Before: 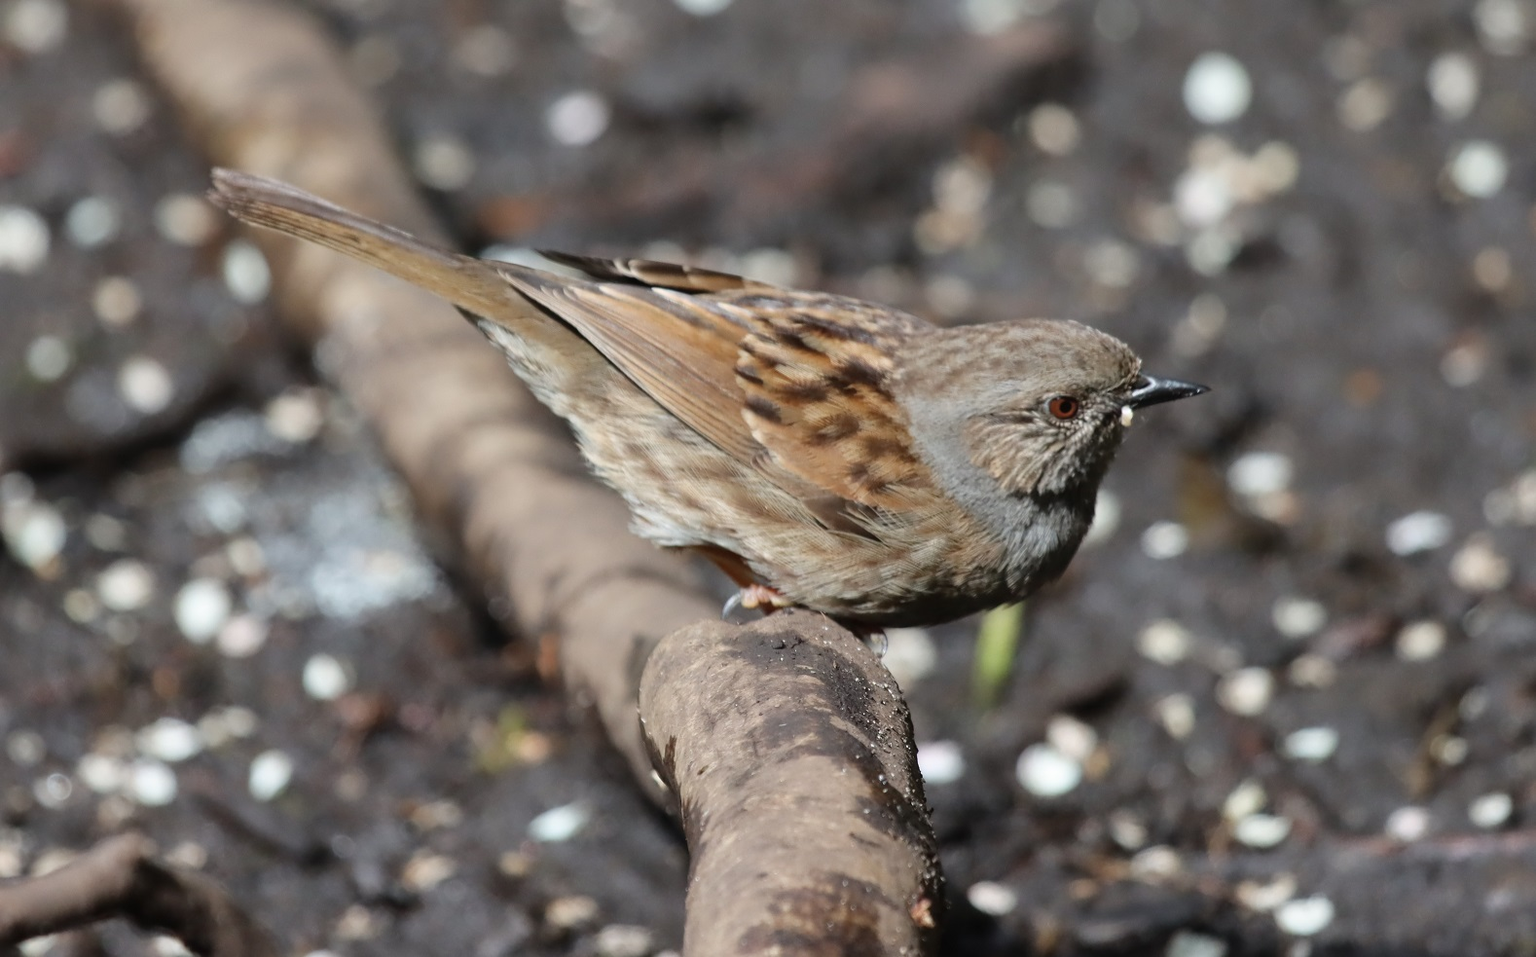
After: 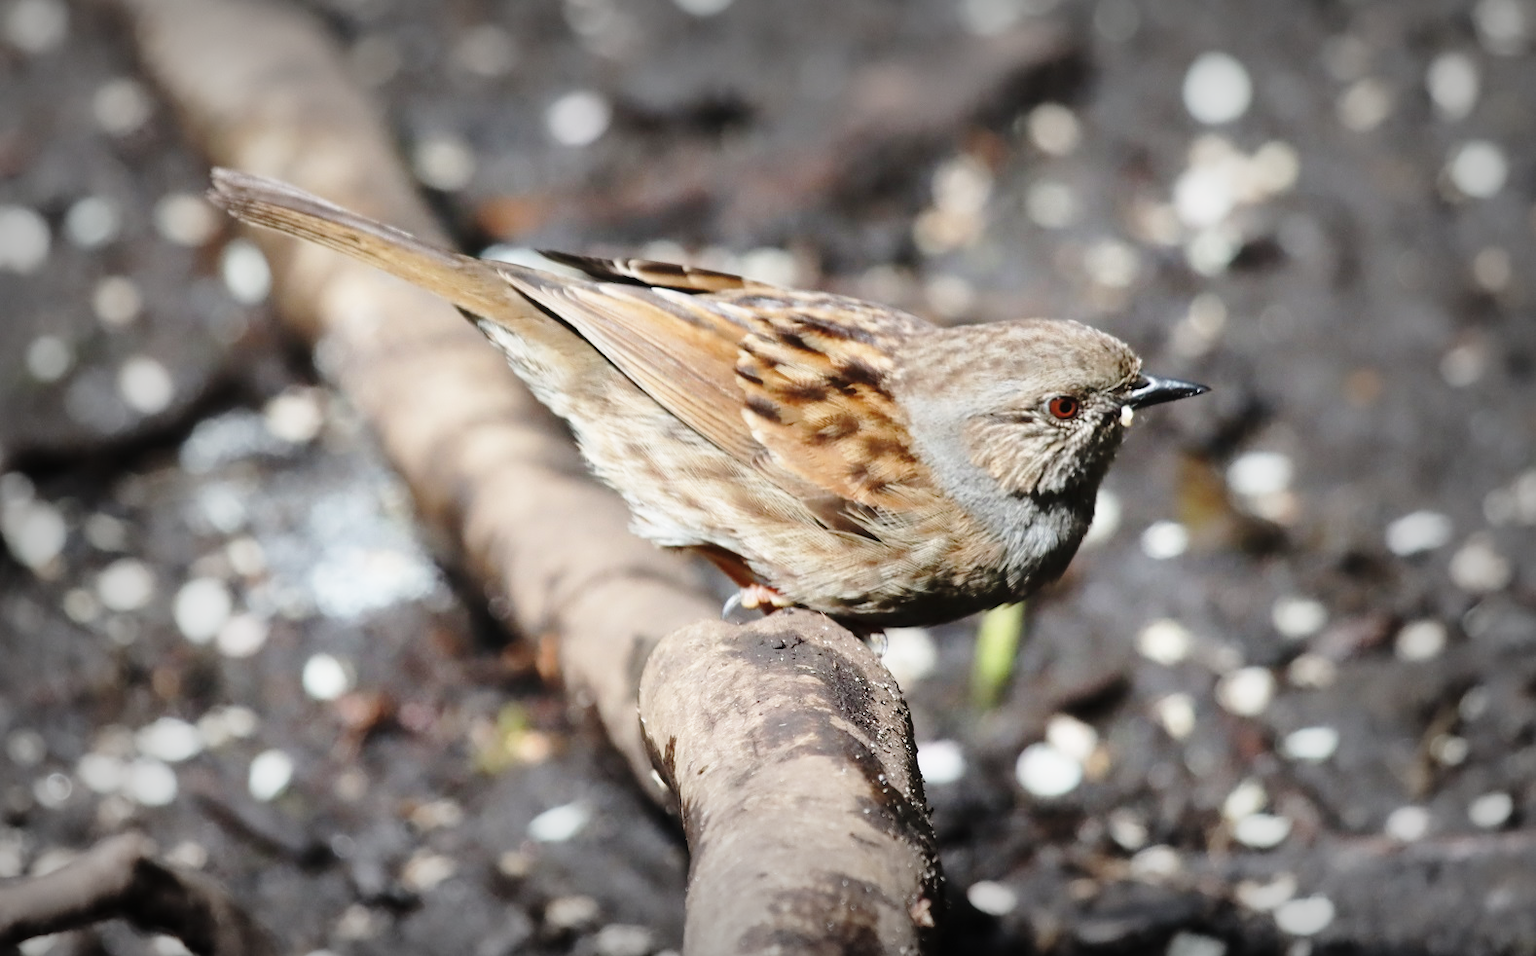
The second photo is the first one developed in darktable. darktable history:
base curve: curves: ch0 [(0, 0) (0.028, 0.03) (0.121, 0.232) (0.46, 0.748) (0.859, 0.968) (1, 1)], preserve colors none
vignetting: fall-off start 53.75%, brightness -0.524, saturation -0.51, automatic ratio true, width/height ratio 1.318, shape 0.229
